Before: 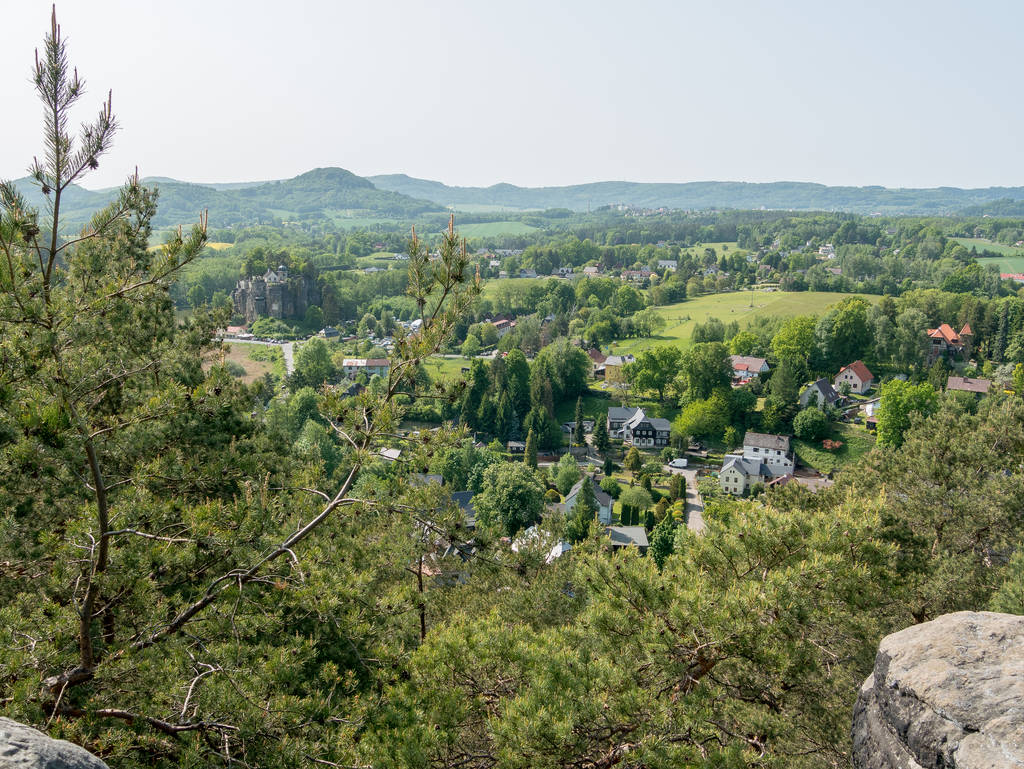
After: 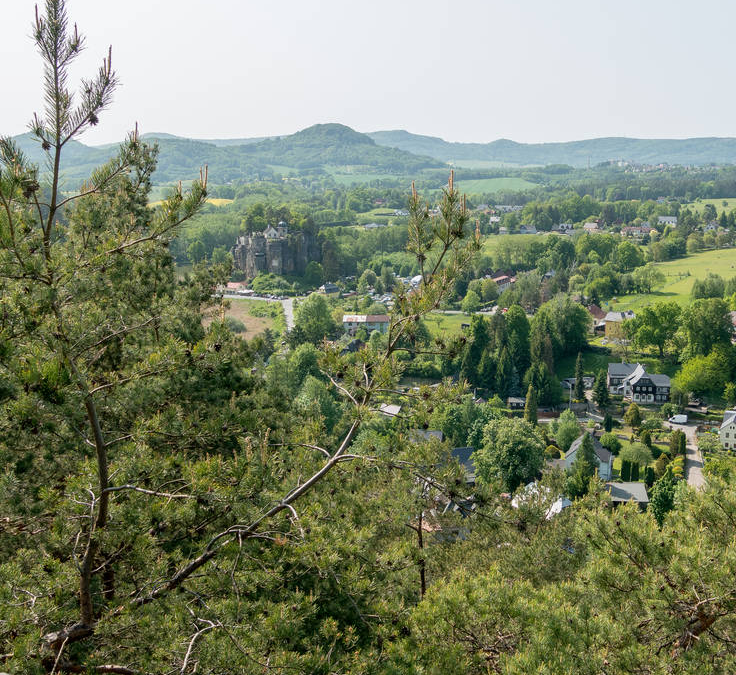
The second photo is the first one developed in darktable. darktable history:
exposure: compensate highlight preservation false
crop: top 5.803%, right 27.864%, bottom 5.804%
